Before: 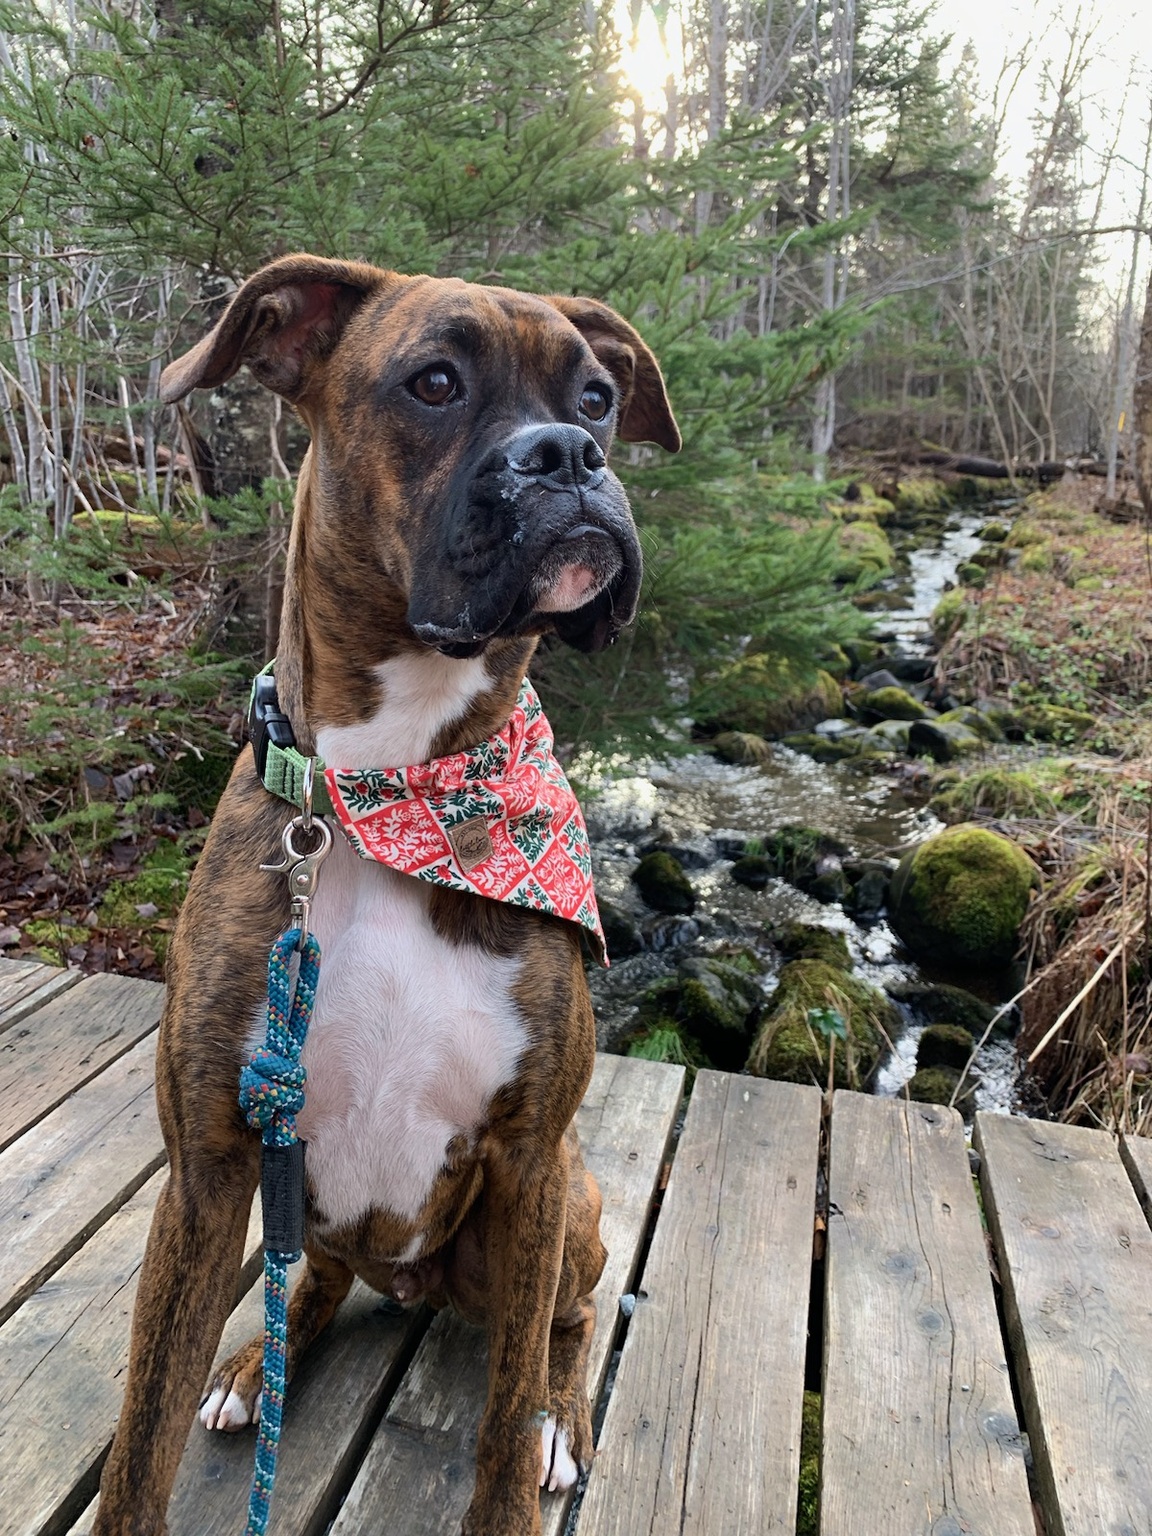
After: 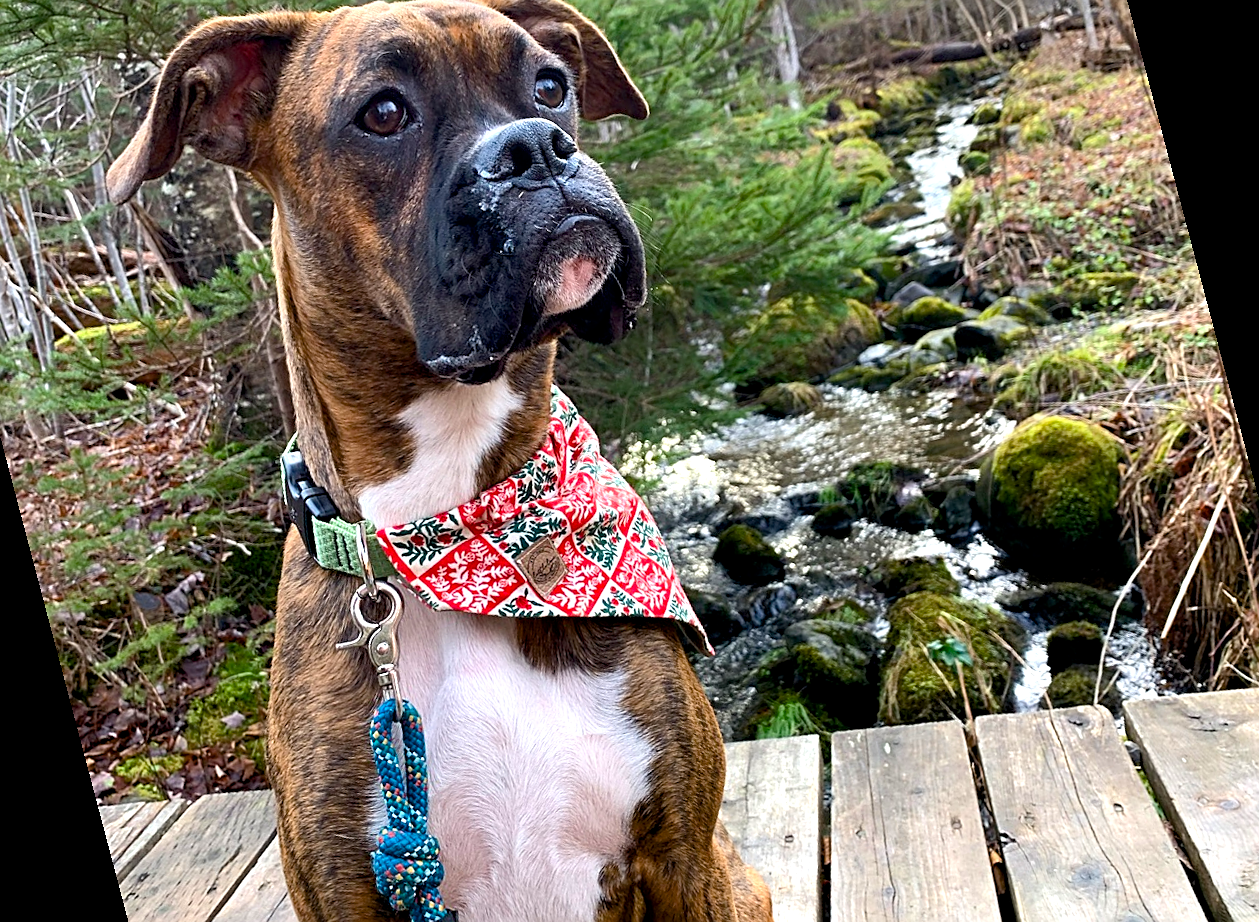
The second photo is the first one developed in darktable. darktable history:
color balance rgb: linear chroma grading › shadows 16%, perceptual saturation grading › global saturation 8%, perceptual saturation grading › shadows 4%, perceptual brilliance grading › global brilliance 2%, perceptual brilliance grading › highlights 8%, perceptual brilliance grading › shadows -4%, global vibrance 16%, saturation formula JzAzBz (2021)
rotate and perspective: rotation -14.8°, crop left 0.1, crop right 0.903, crop top 0.25, crop bottom 0.748
exposure: exposure 0.507 EV, compensate highlight preservation false
sharpen: on, module defaults
